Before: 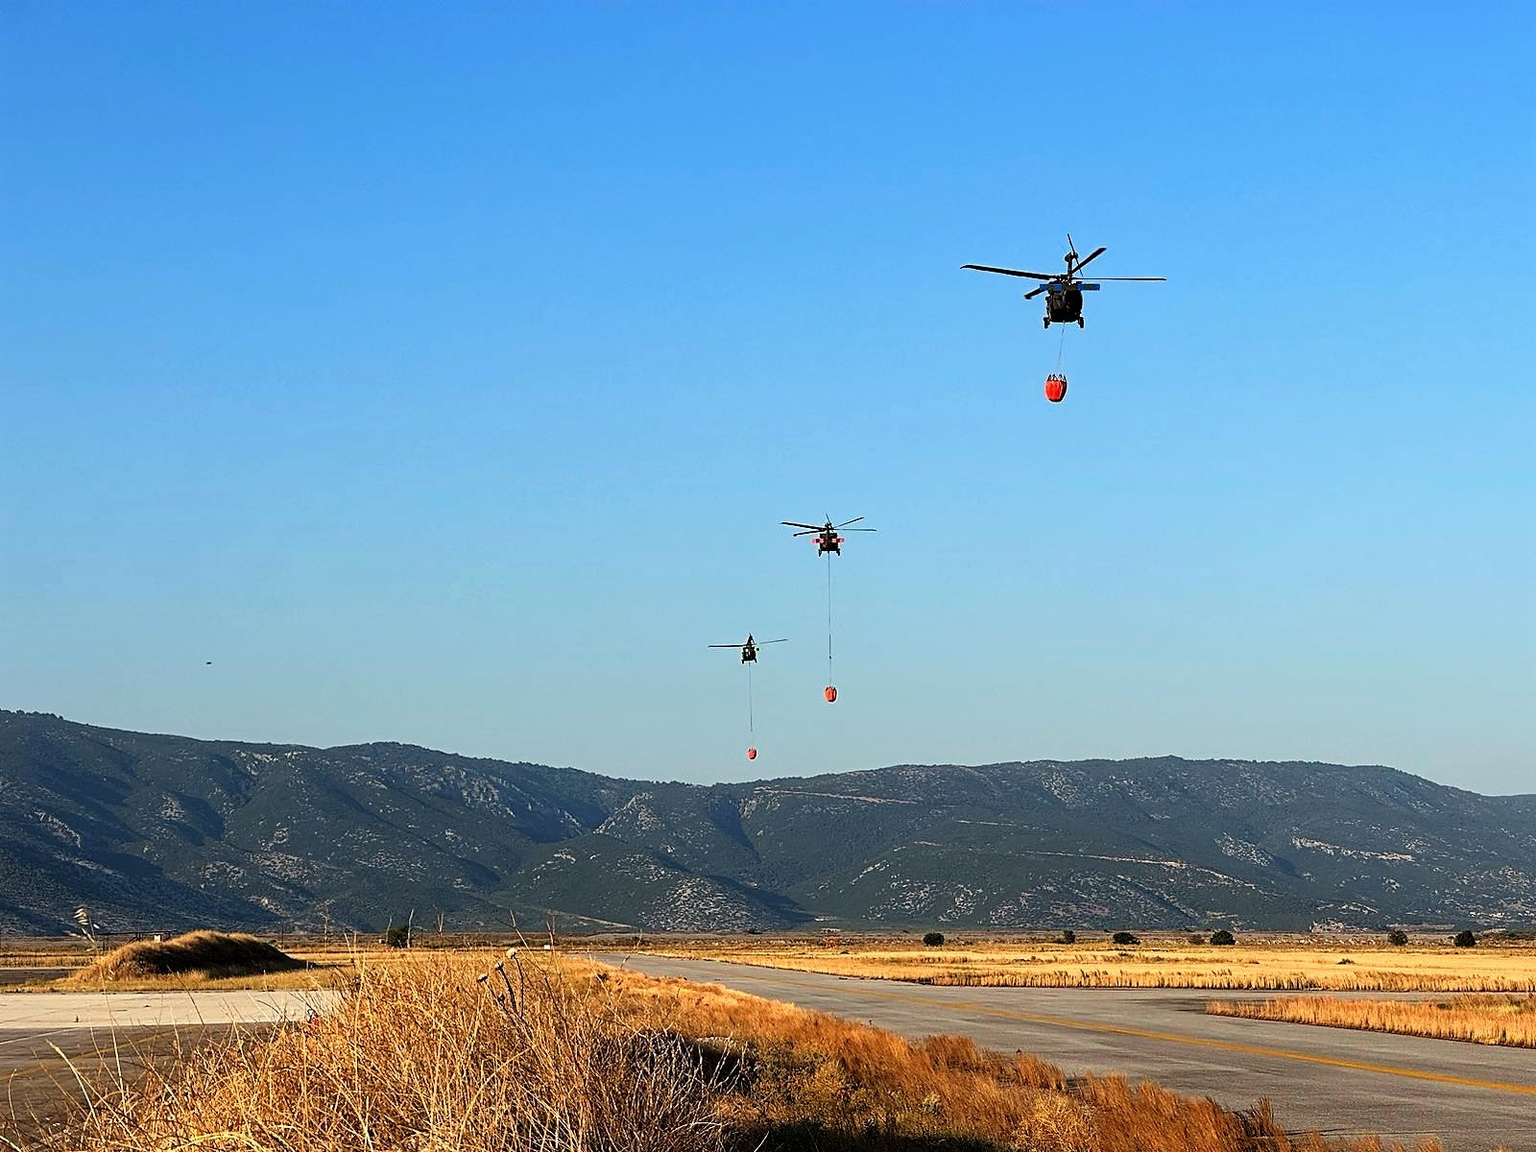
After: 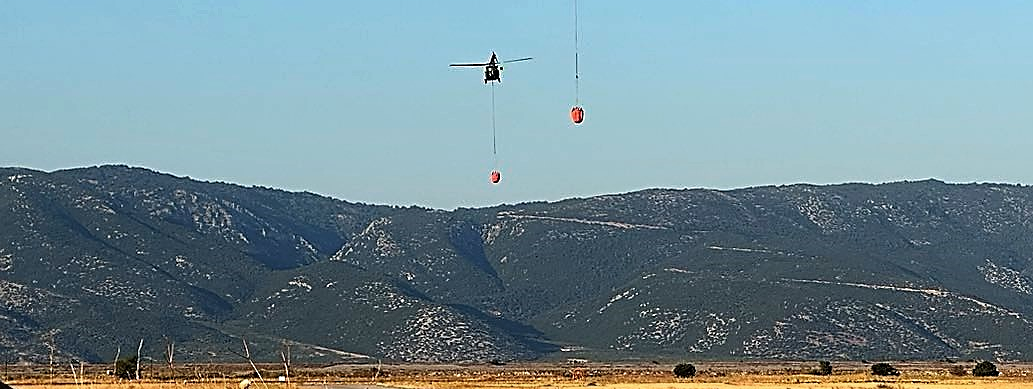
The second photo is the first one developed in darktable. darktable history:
crop: left 18.062%, top 50.703%, right 17.373%, bottom 16.817%
sharpen: on, module defaults
